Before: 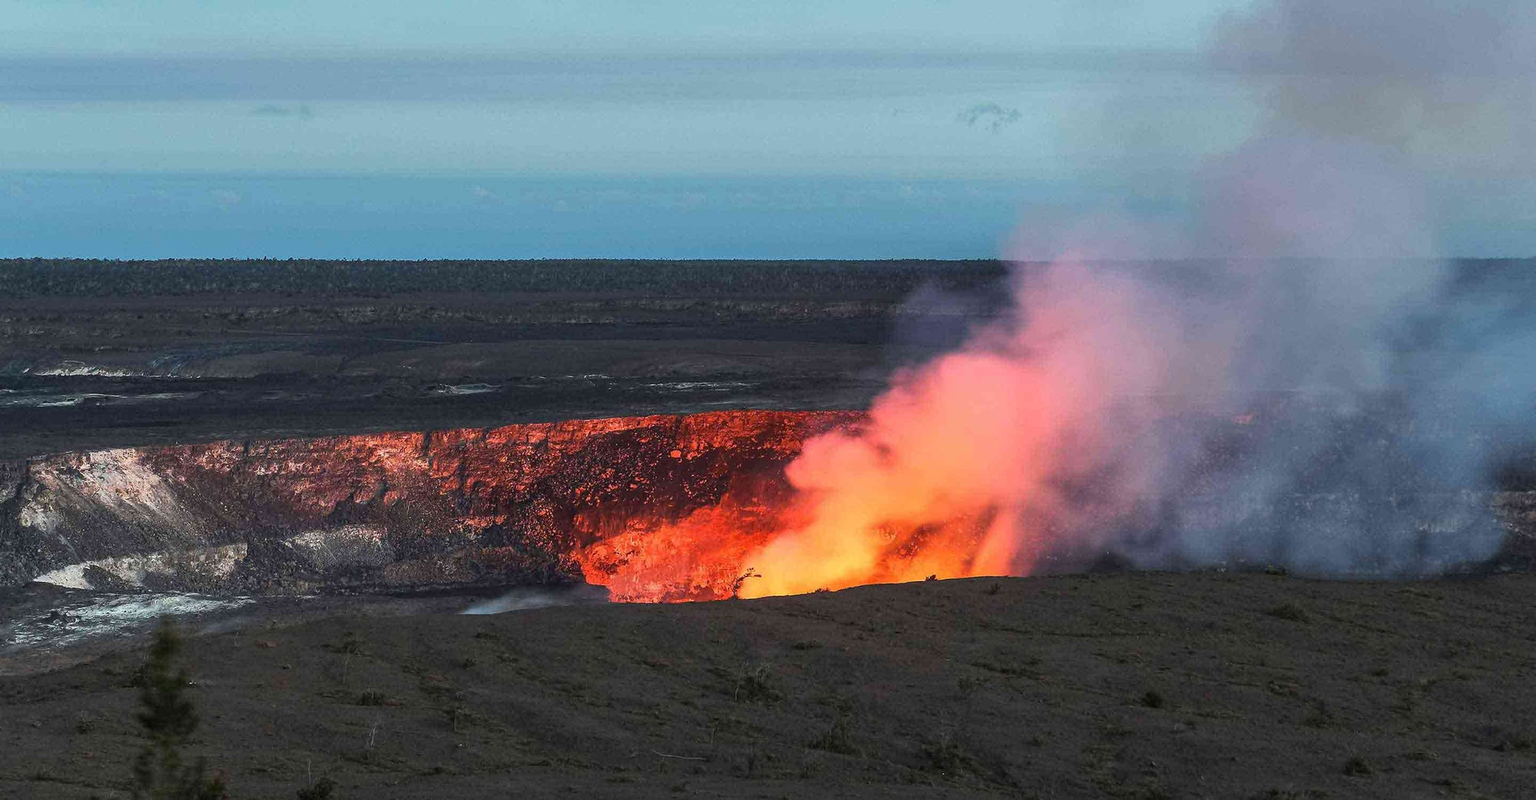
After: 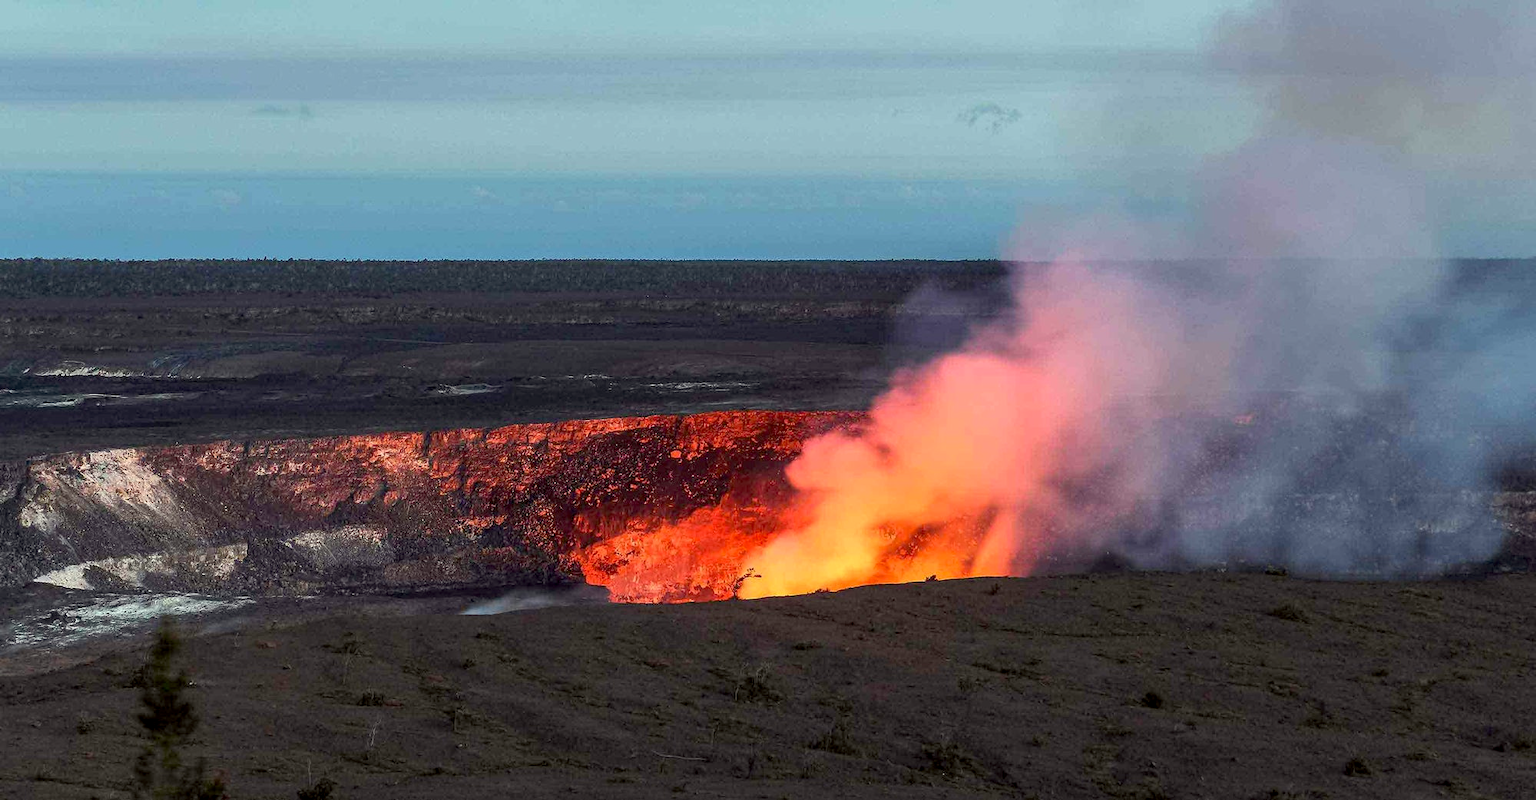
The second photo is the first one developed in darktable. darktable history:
color correction: highlights a* -0.95, highlights b* 4.5, shadows a* 3.55
exposure: black level correction 0.007, exposure 0.093 EV, compensate highlight preservation false
